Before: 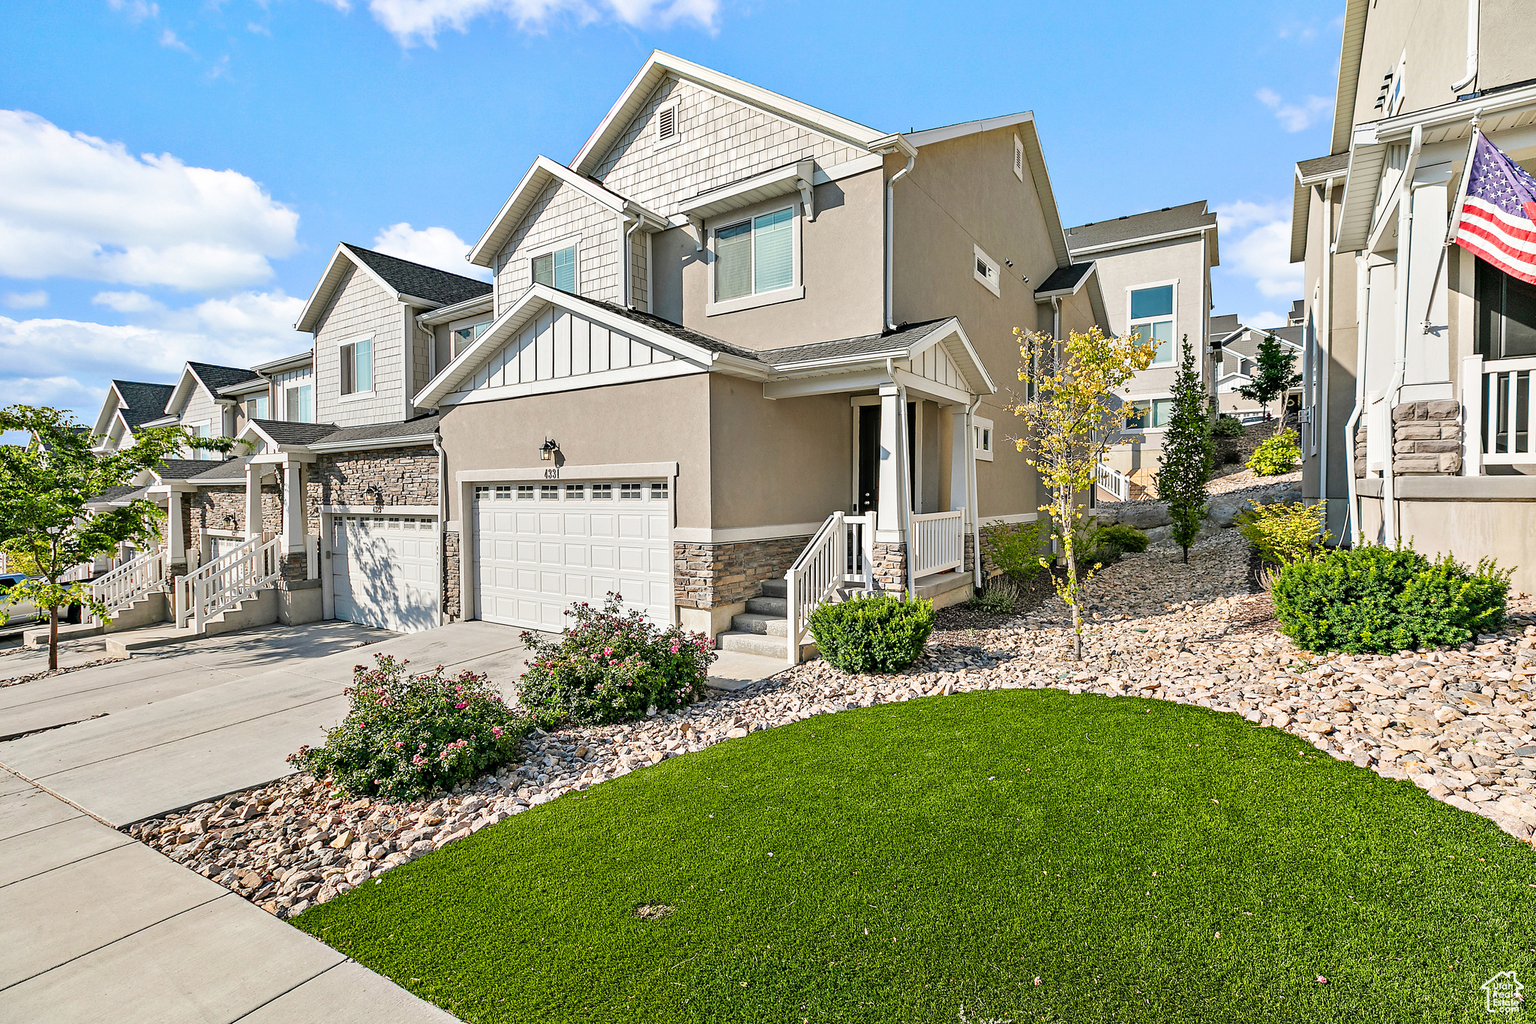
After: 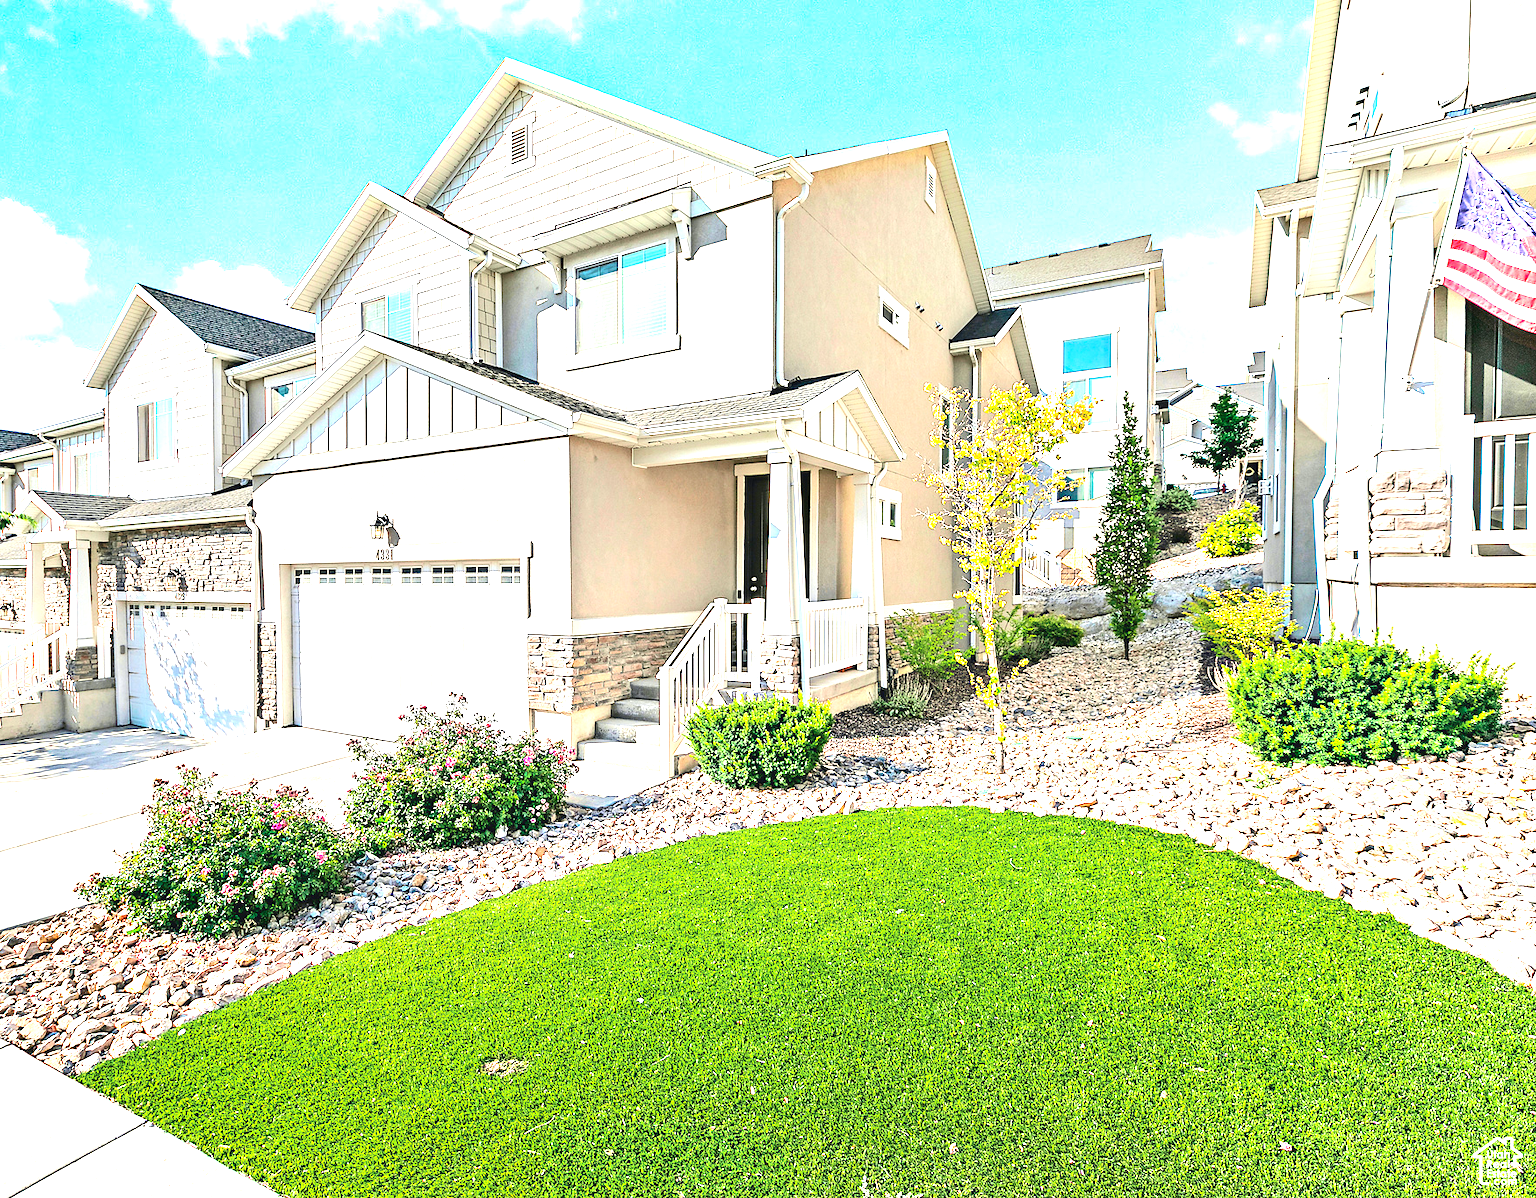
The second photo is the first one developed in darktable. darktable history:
exposure: black level correction 0, exposure 1.975 EV, compensate exposure bias true, compensate highlight preservation false
tone curve: curves: ch0 [(0, 0.045) (0.155, 0.169) (0.46, 0.466) (0.751, 0.788) (1, 0.961)]; ch1 [(0, 0) (0.43, 0.408) (0.472, 0.469) (0.505, 0.503) (0.553, 0.563) (0.592, 0.581) (0.631, 0.625) (1, 1)]; ch2 [(0, 0) (0.505, 0.495) (0.55, 0.557) (0.583, 0.573) (1, 1)], color space Lab, independent channels, preserve colors none
crop and rotate: left 14.584%
